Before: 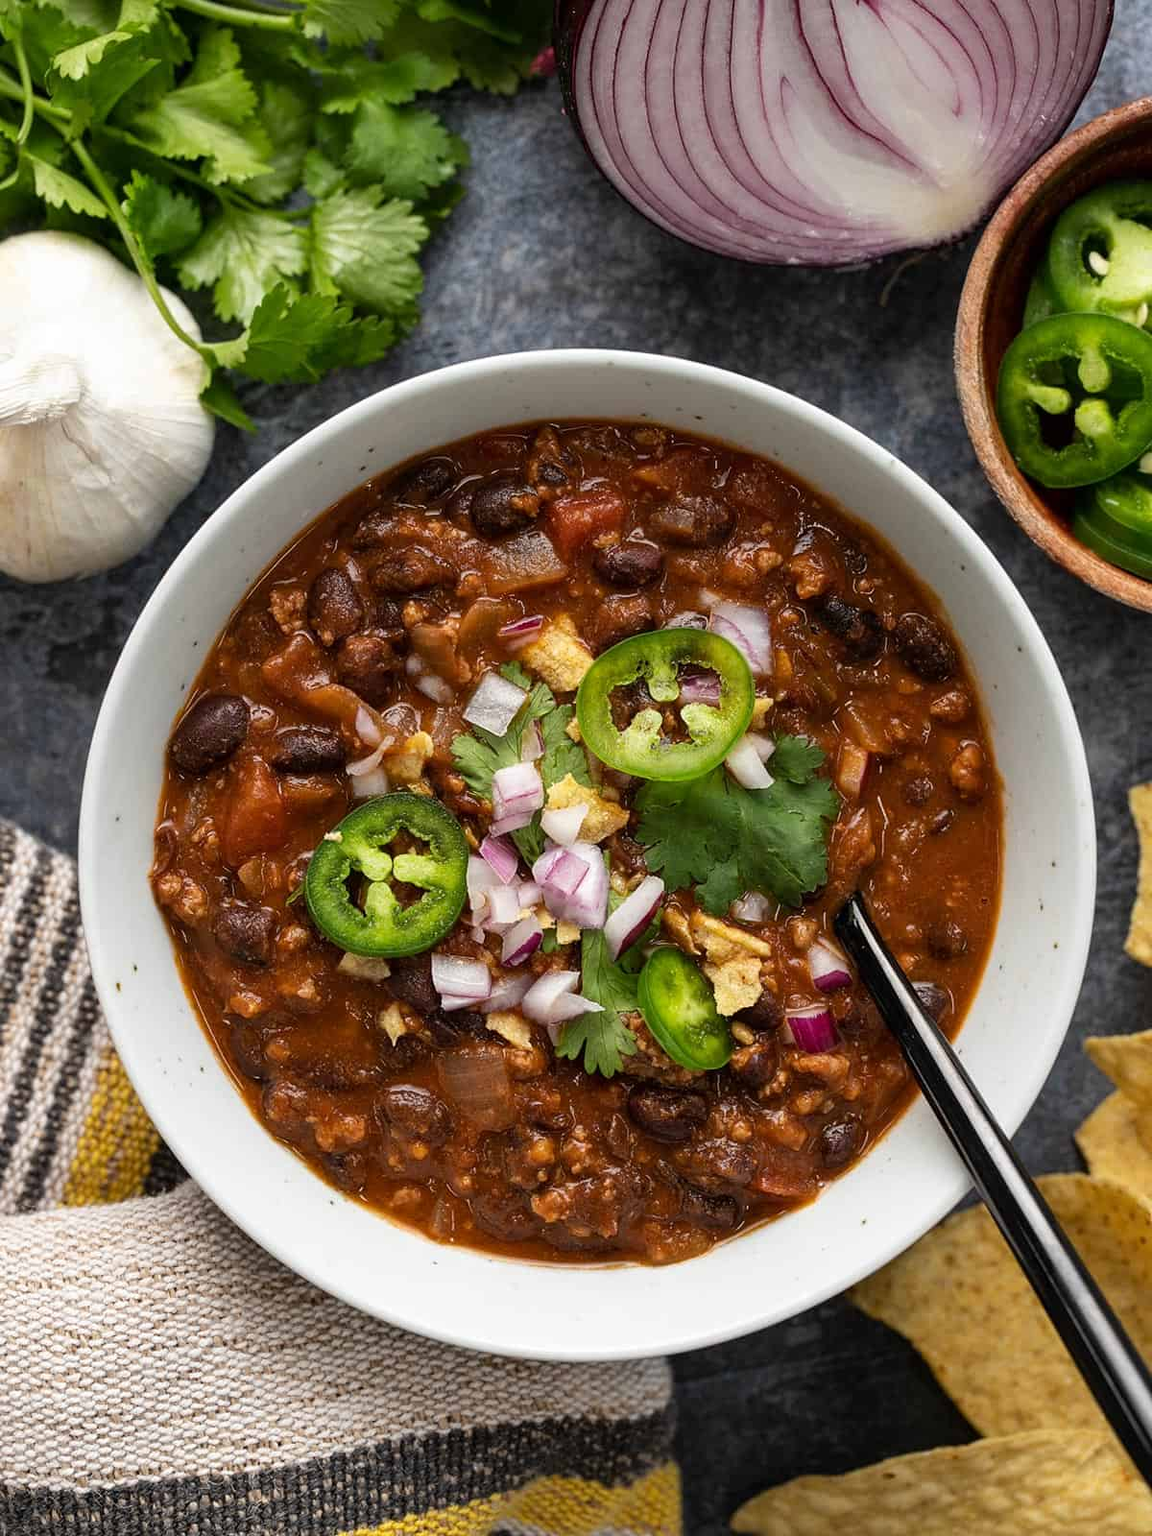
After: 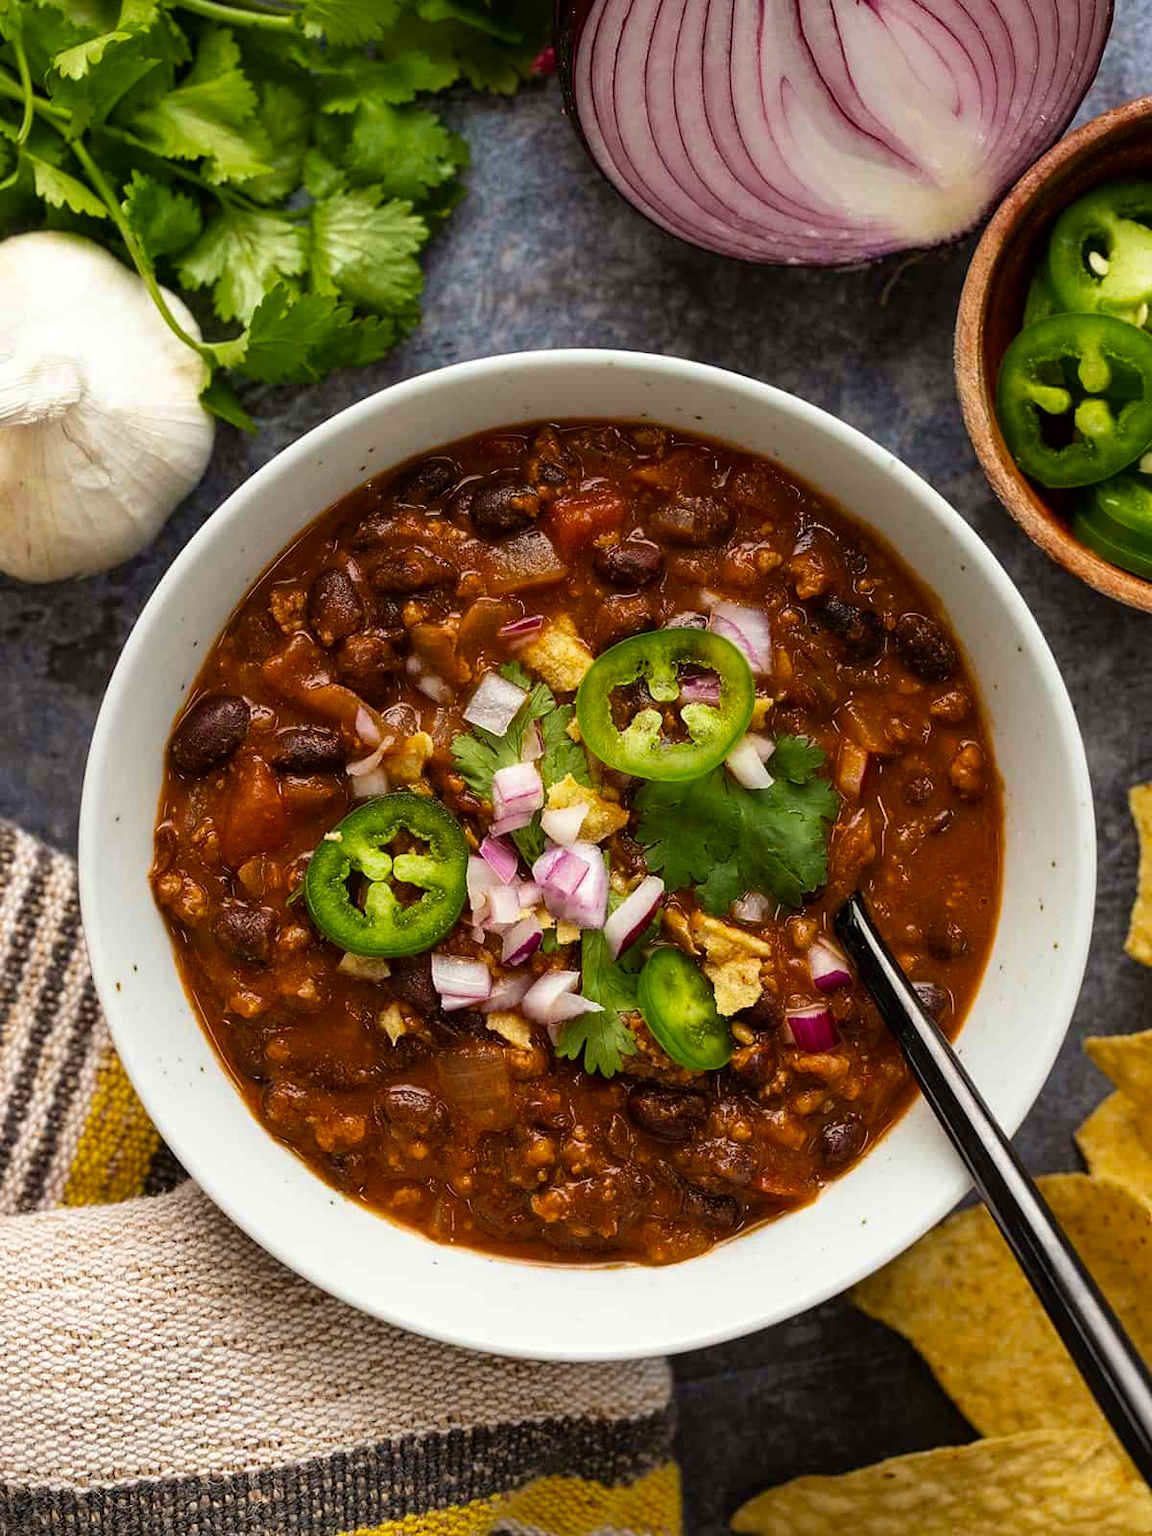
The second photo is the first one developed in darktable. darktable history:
velvia: on, module defaults
color balance rgb: power › chroma 0.659%, power › hue 60°, perceptual saturation grading › global saturation 8.823%, global vibrance 15.812%, saturation formula JzAzBz (2021)
